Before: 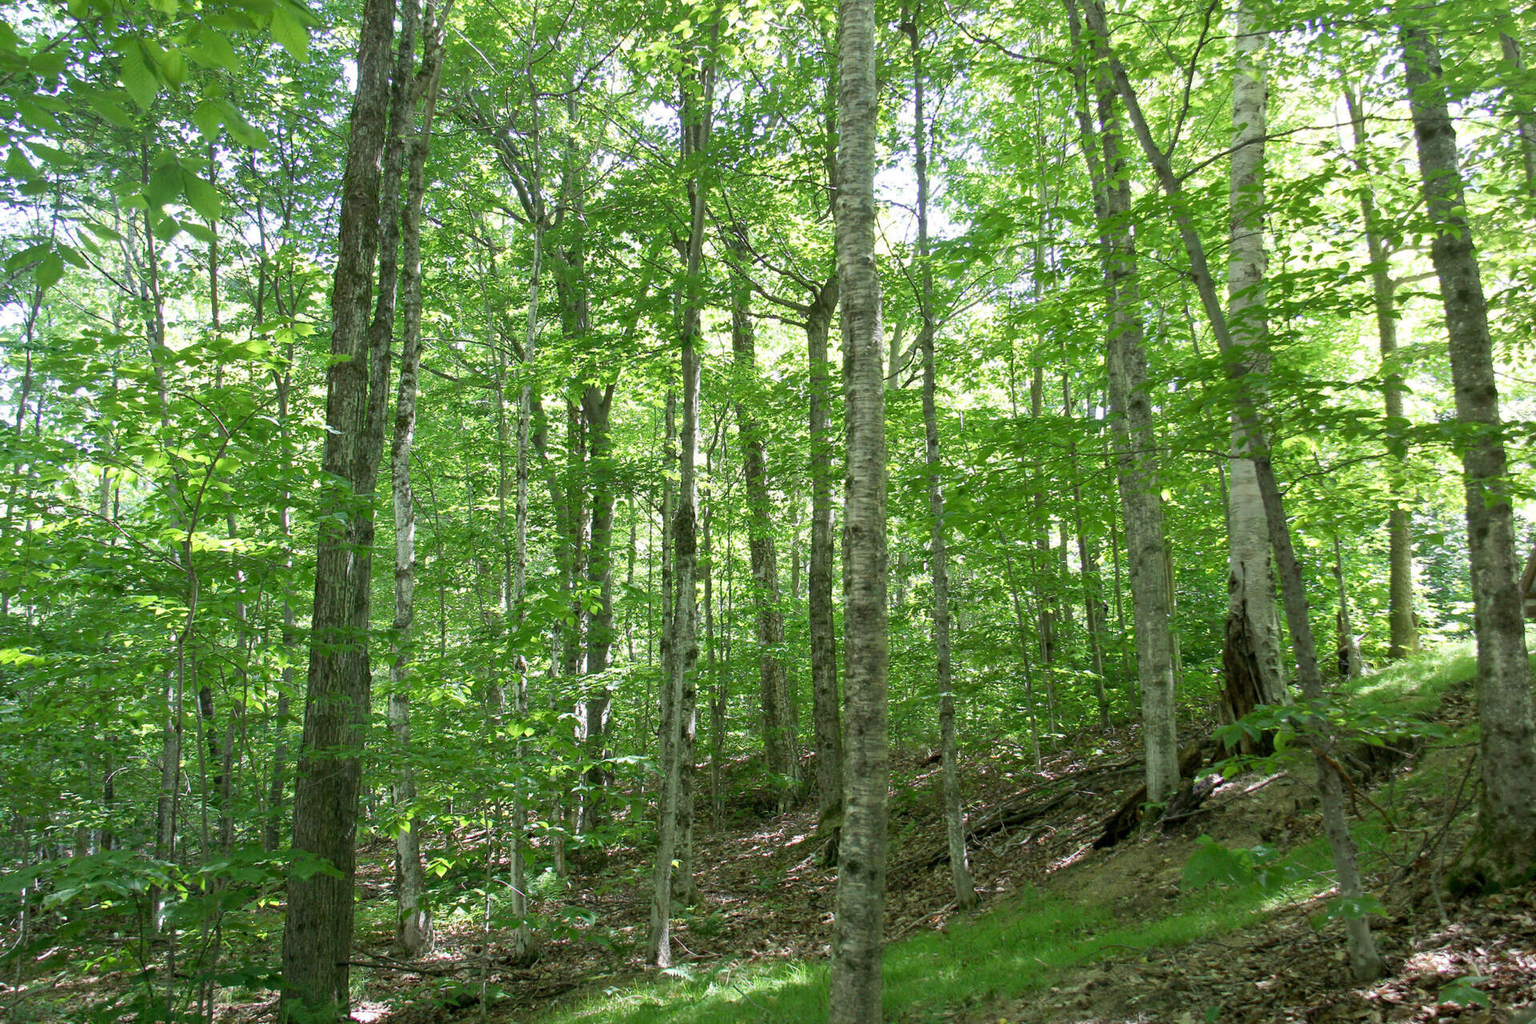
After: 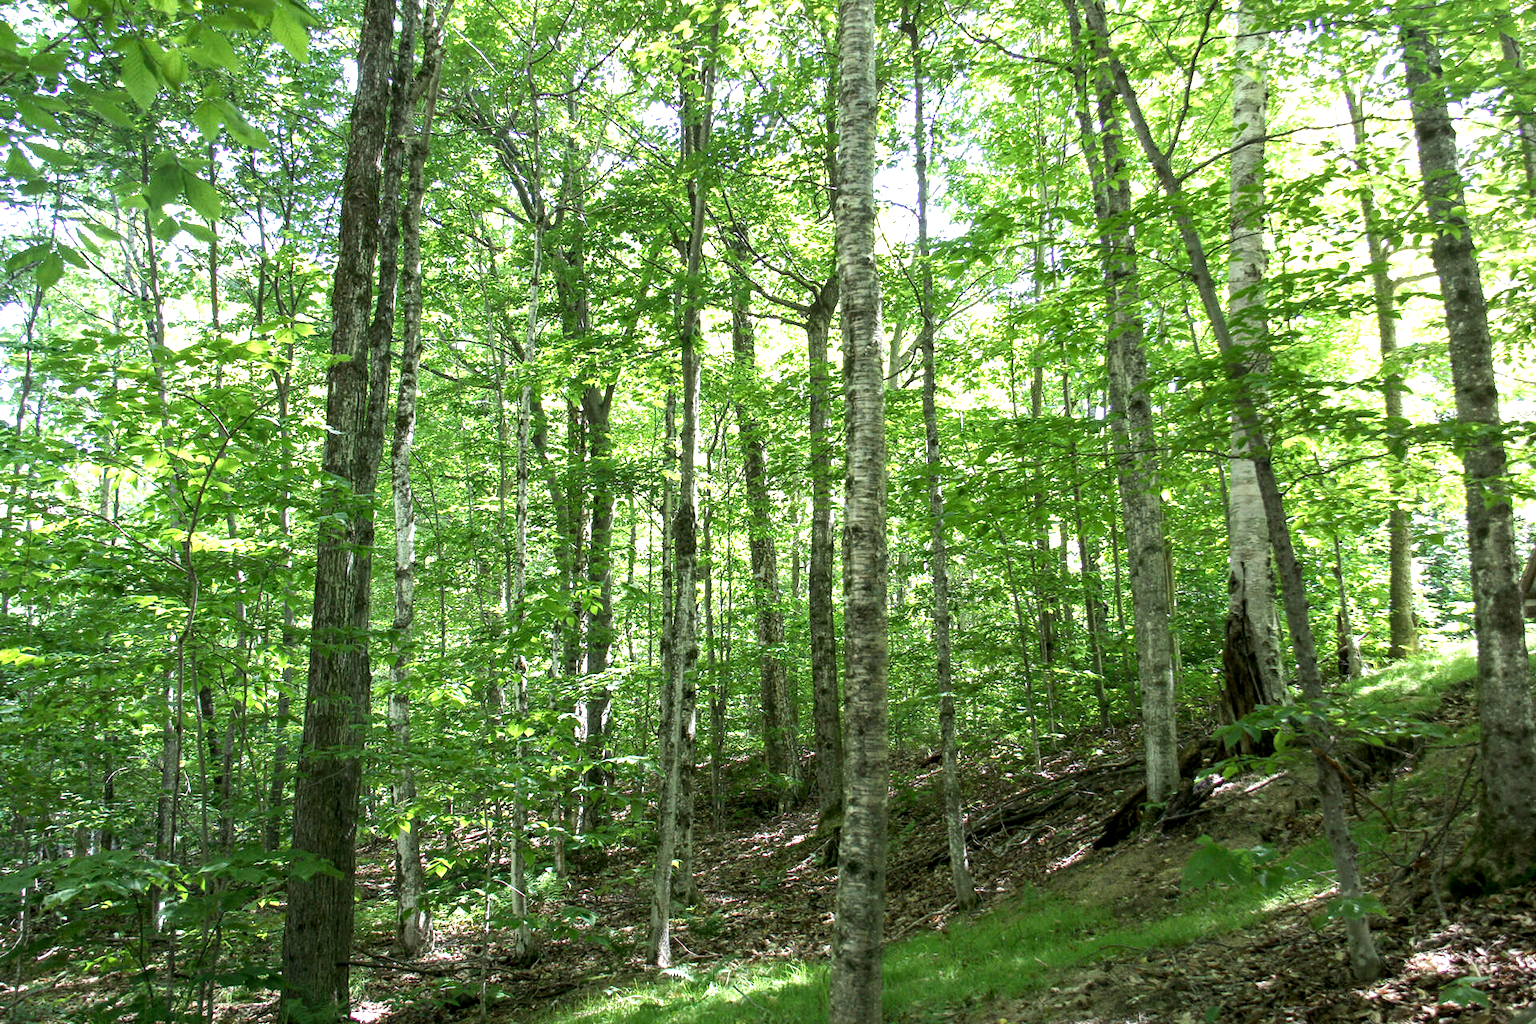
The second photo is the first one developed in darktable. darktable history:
local contrast: on, module defaults
tone equalizer: -8 EV -0.745 EV, -7 EV -0.671 EV, -6 EV -0.579 EV, -5 EV -0.394 EV, -3 EV 0.401 EV, -2 EV 0.6 EV, -1 EV 0.684 EV, +0 EV 0.726 EV, edges refinement/feathering 500, mask exposure compensation -1.57 EV, preserve details guided filter
